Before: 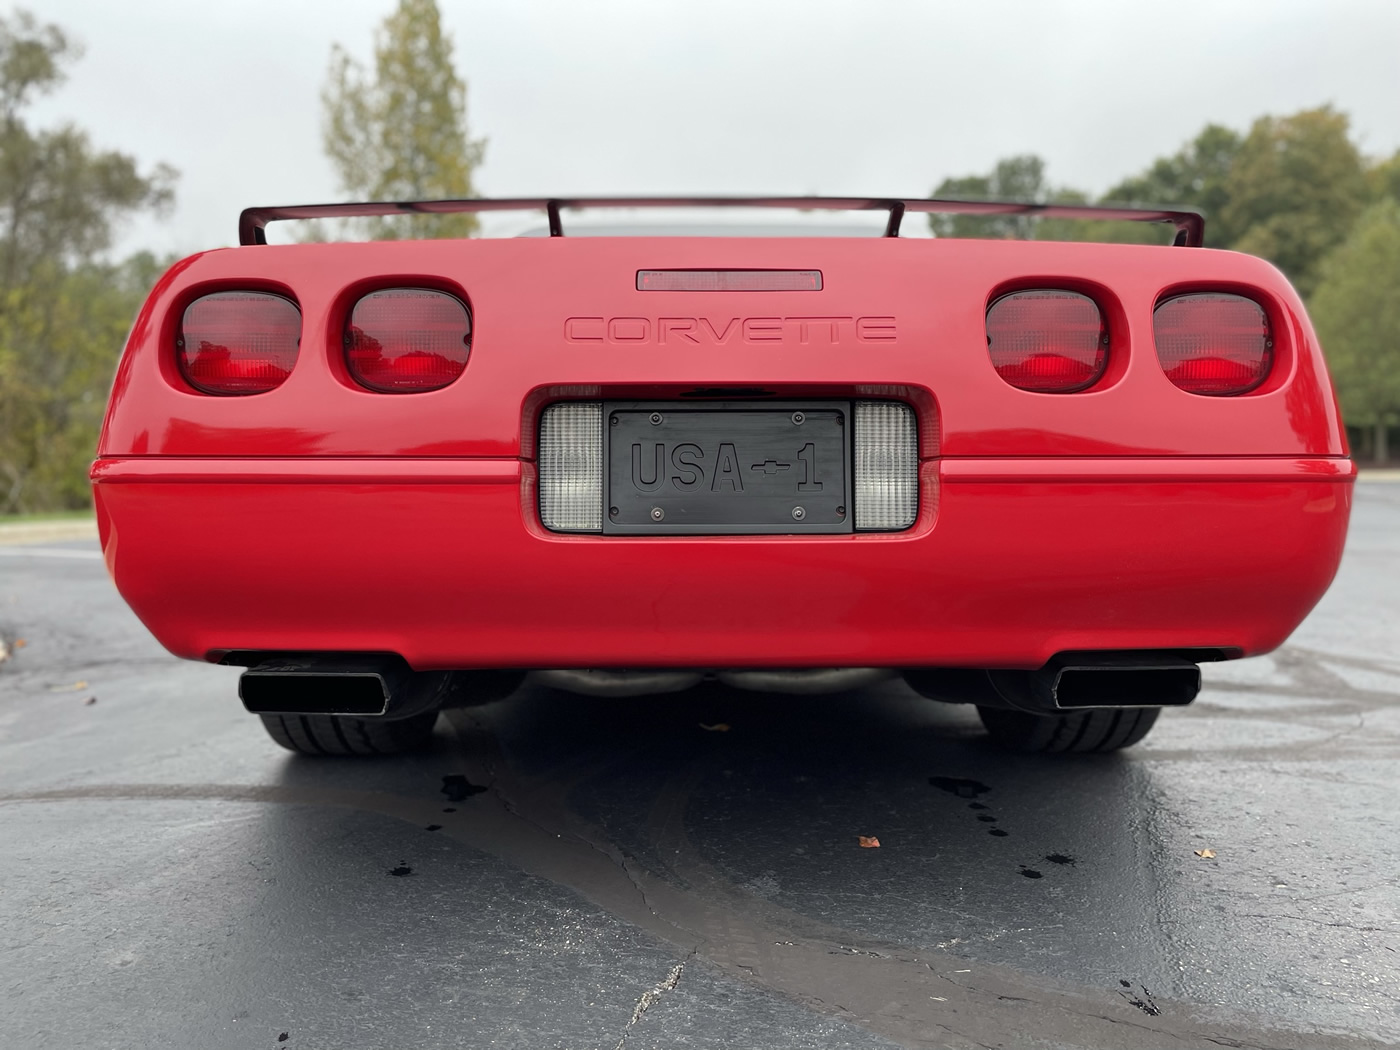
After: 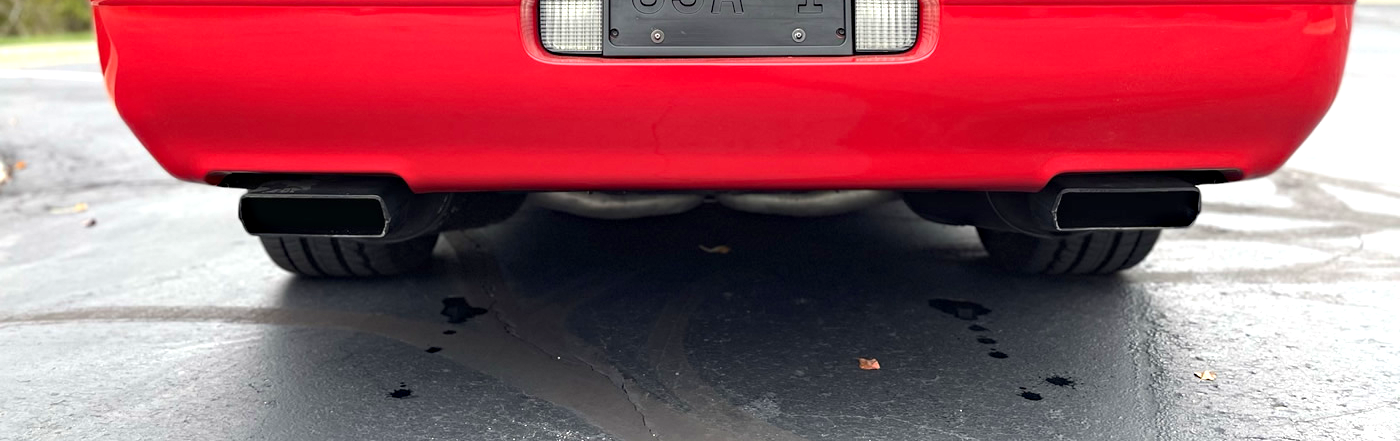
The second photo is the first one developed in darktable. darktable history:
haze removal: compatibility mode true, adaptive false
exposure: black level correction 0, exposure 0.953 EV, compensate exposure bias true, compensate highlight preservation false
crop: top 45.551%, bottom 12.262%
